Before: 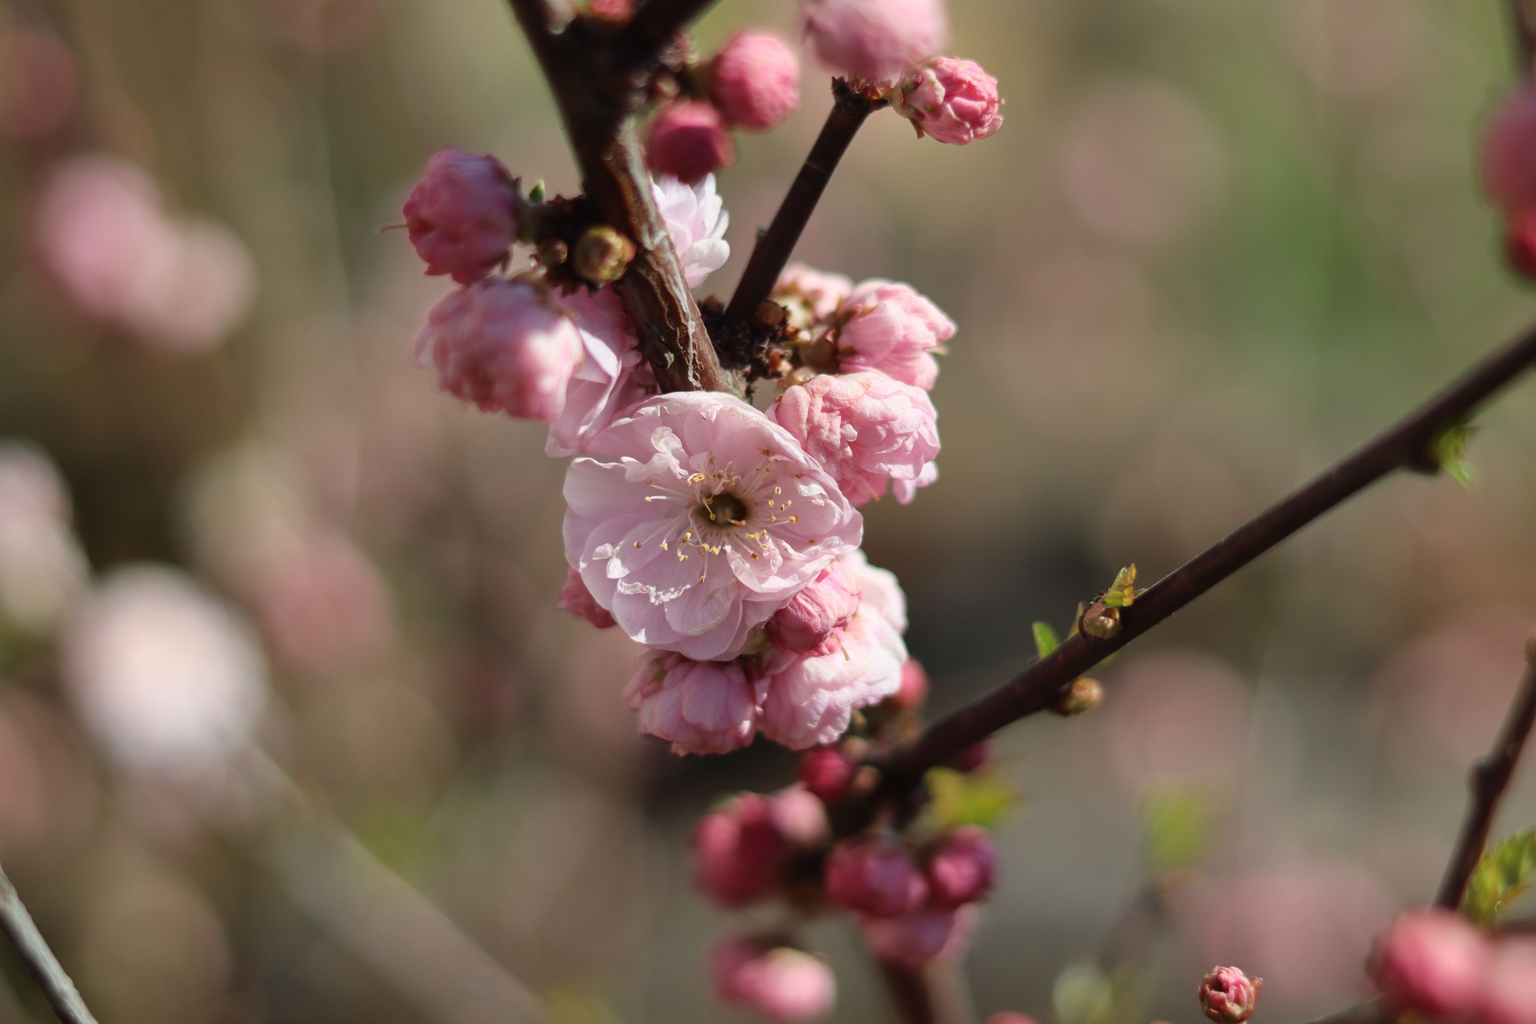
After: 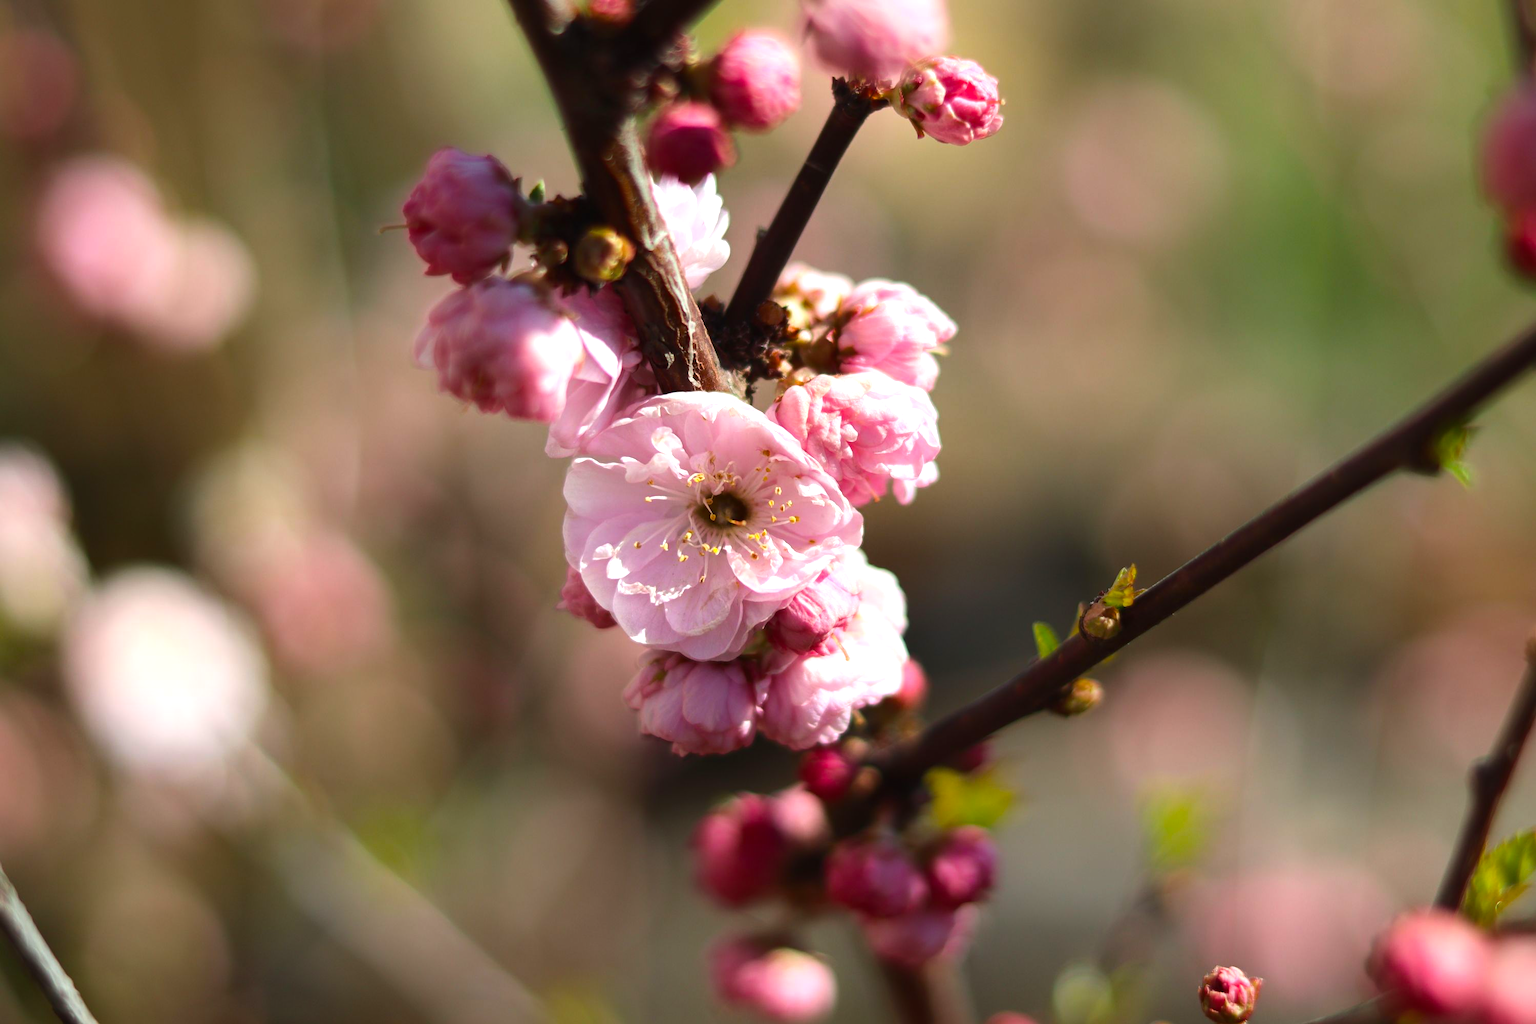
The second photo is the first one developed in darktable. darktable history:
tone equalizer: -8 EV 0.001 EV, -7 EV -0.002 EV, -6 EV 0.002 EV, -5 EV -0.03 EV, -4 EV -0.116 EV, -3 EV -0.169 EV, -2 EV 0.24 EV, -1 EV 0.702 EV, +0 EV 0.493 EV
color balance rgb: perceptual saturation grading › global saturation 25%, global vibrance 20%
